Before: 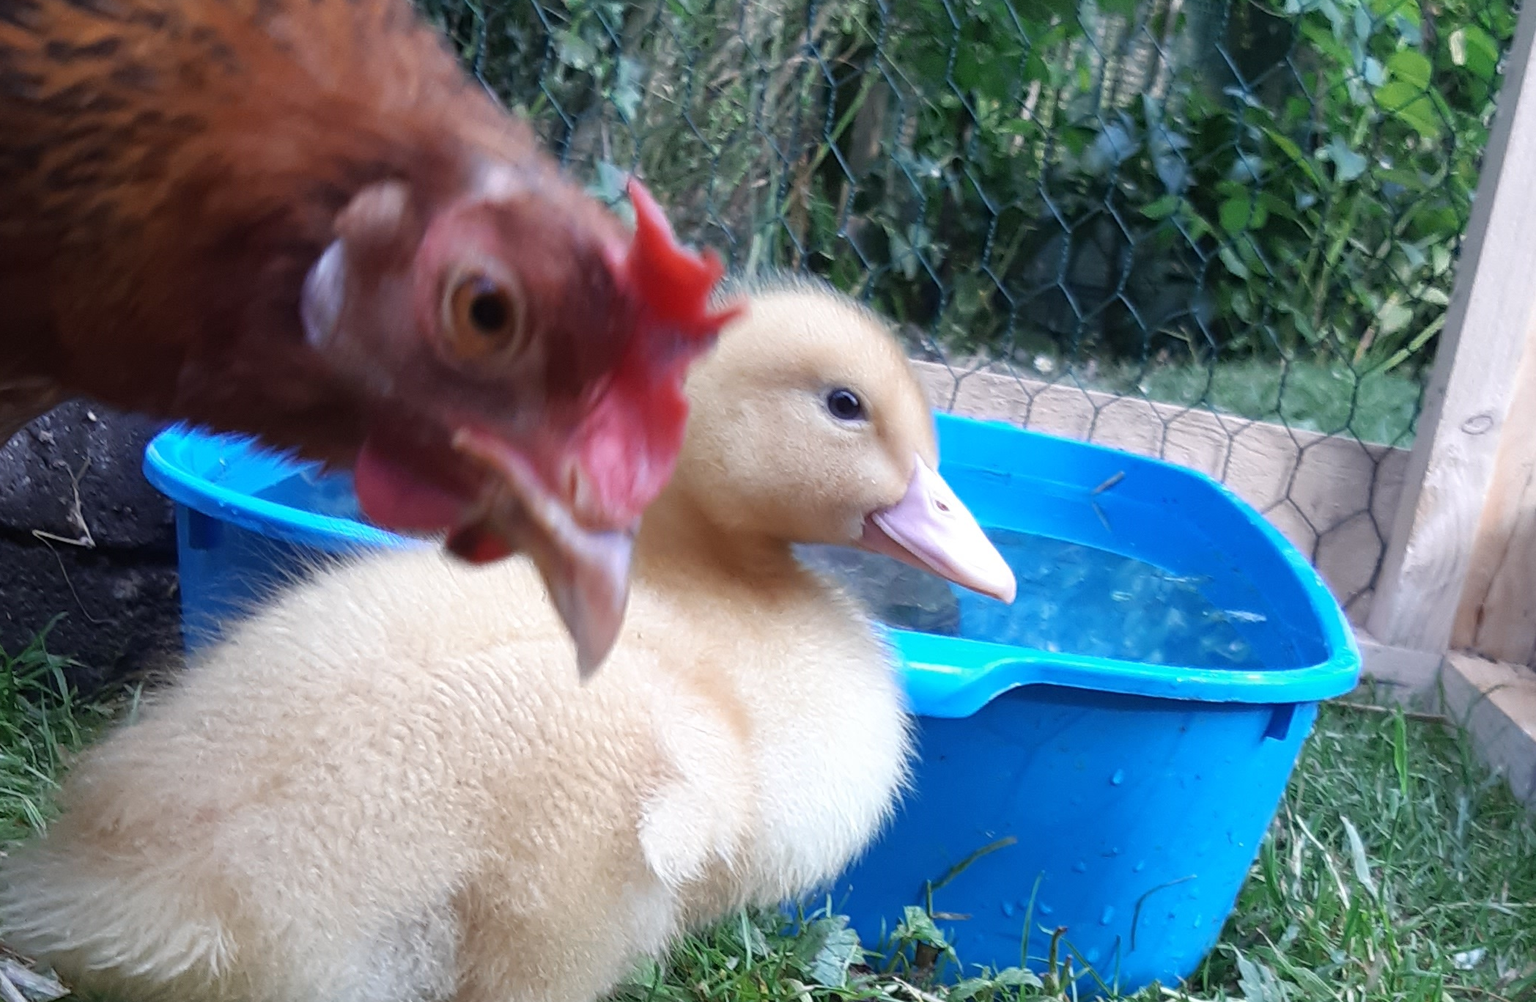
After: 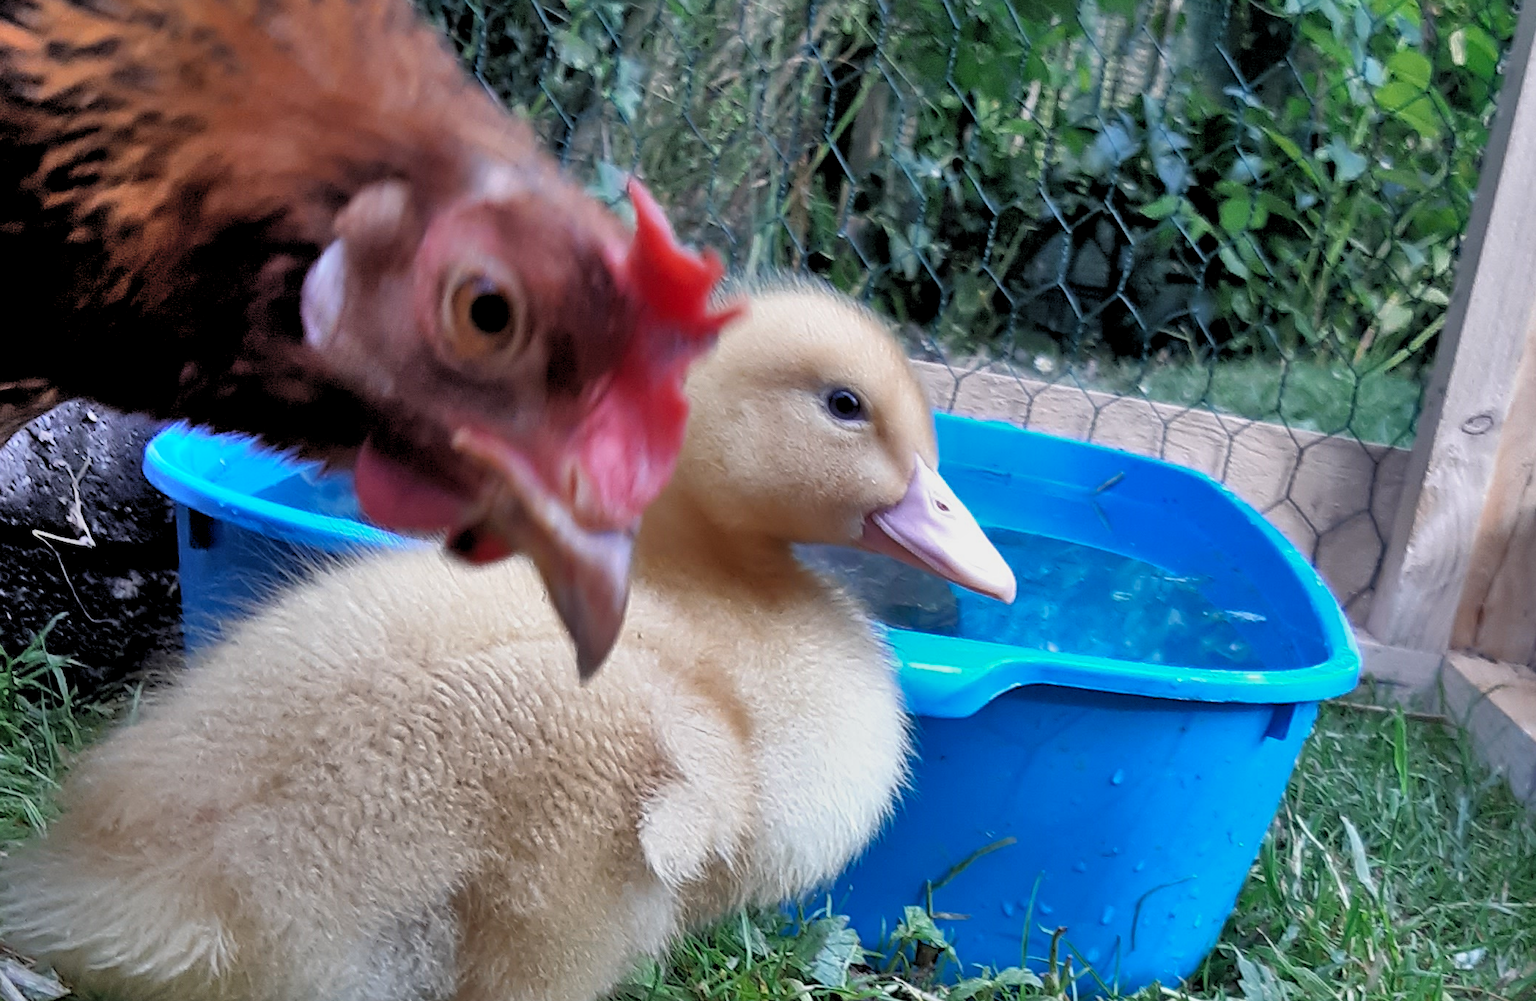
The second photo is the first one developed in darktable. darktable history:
shadows and highlights: shadows 80.73, white point adjustment -9.07, highlights -61.46, soften with gaussian
rgb levels: levels [[0.013, 0.434, 0.89], [0, 0.5, 1], [0, 0.5, 1]]
sharpen: amount 0.2
